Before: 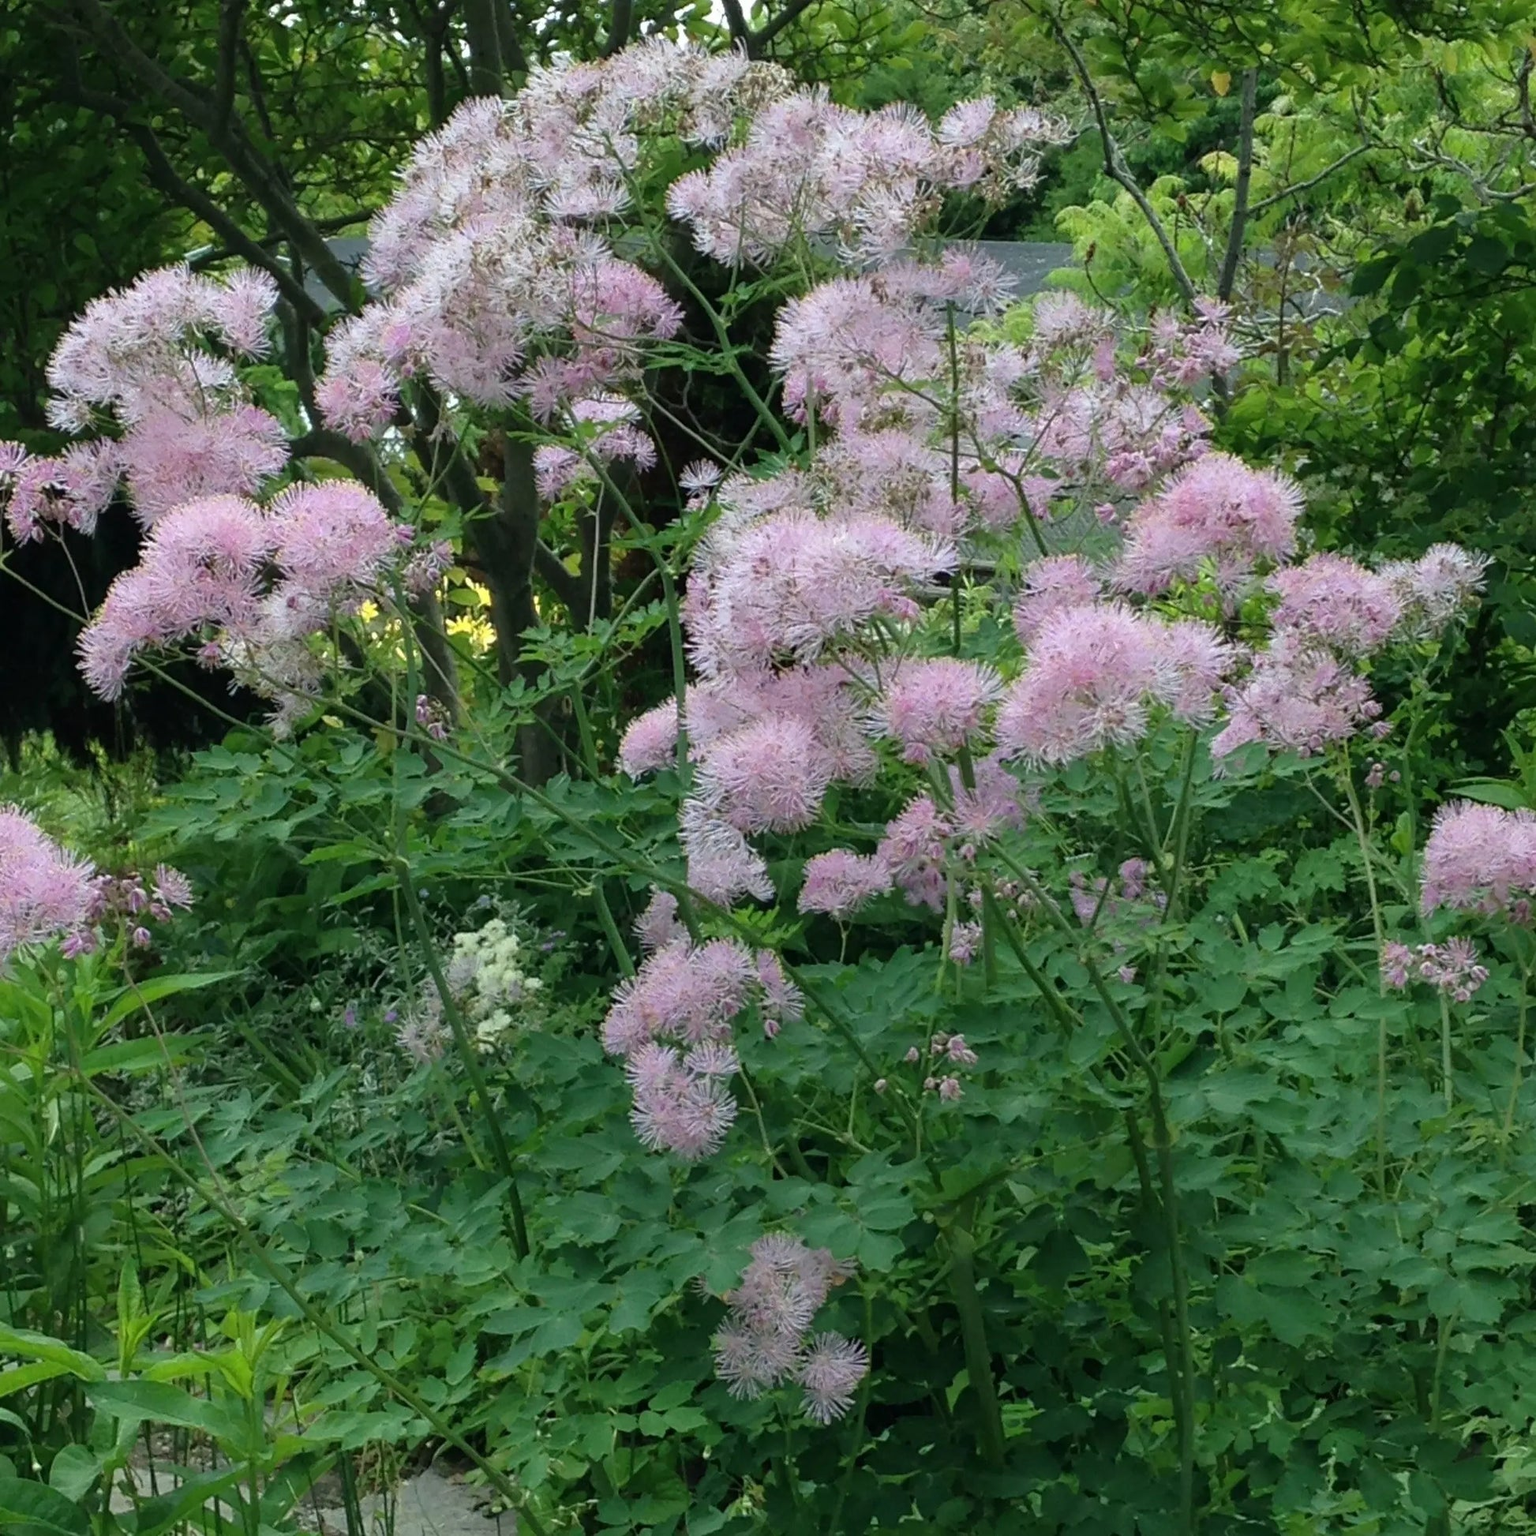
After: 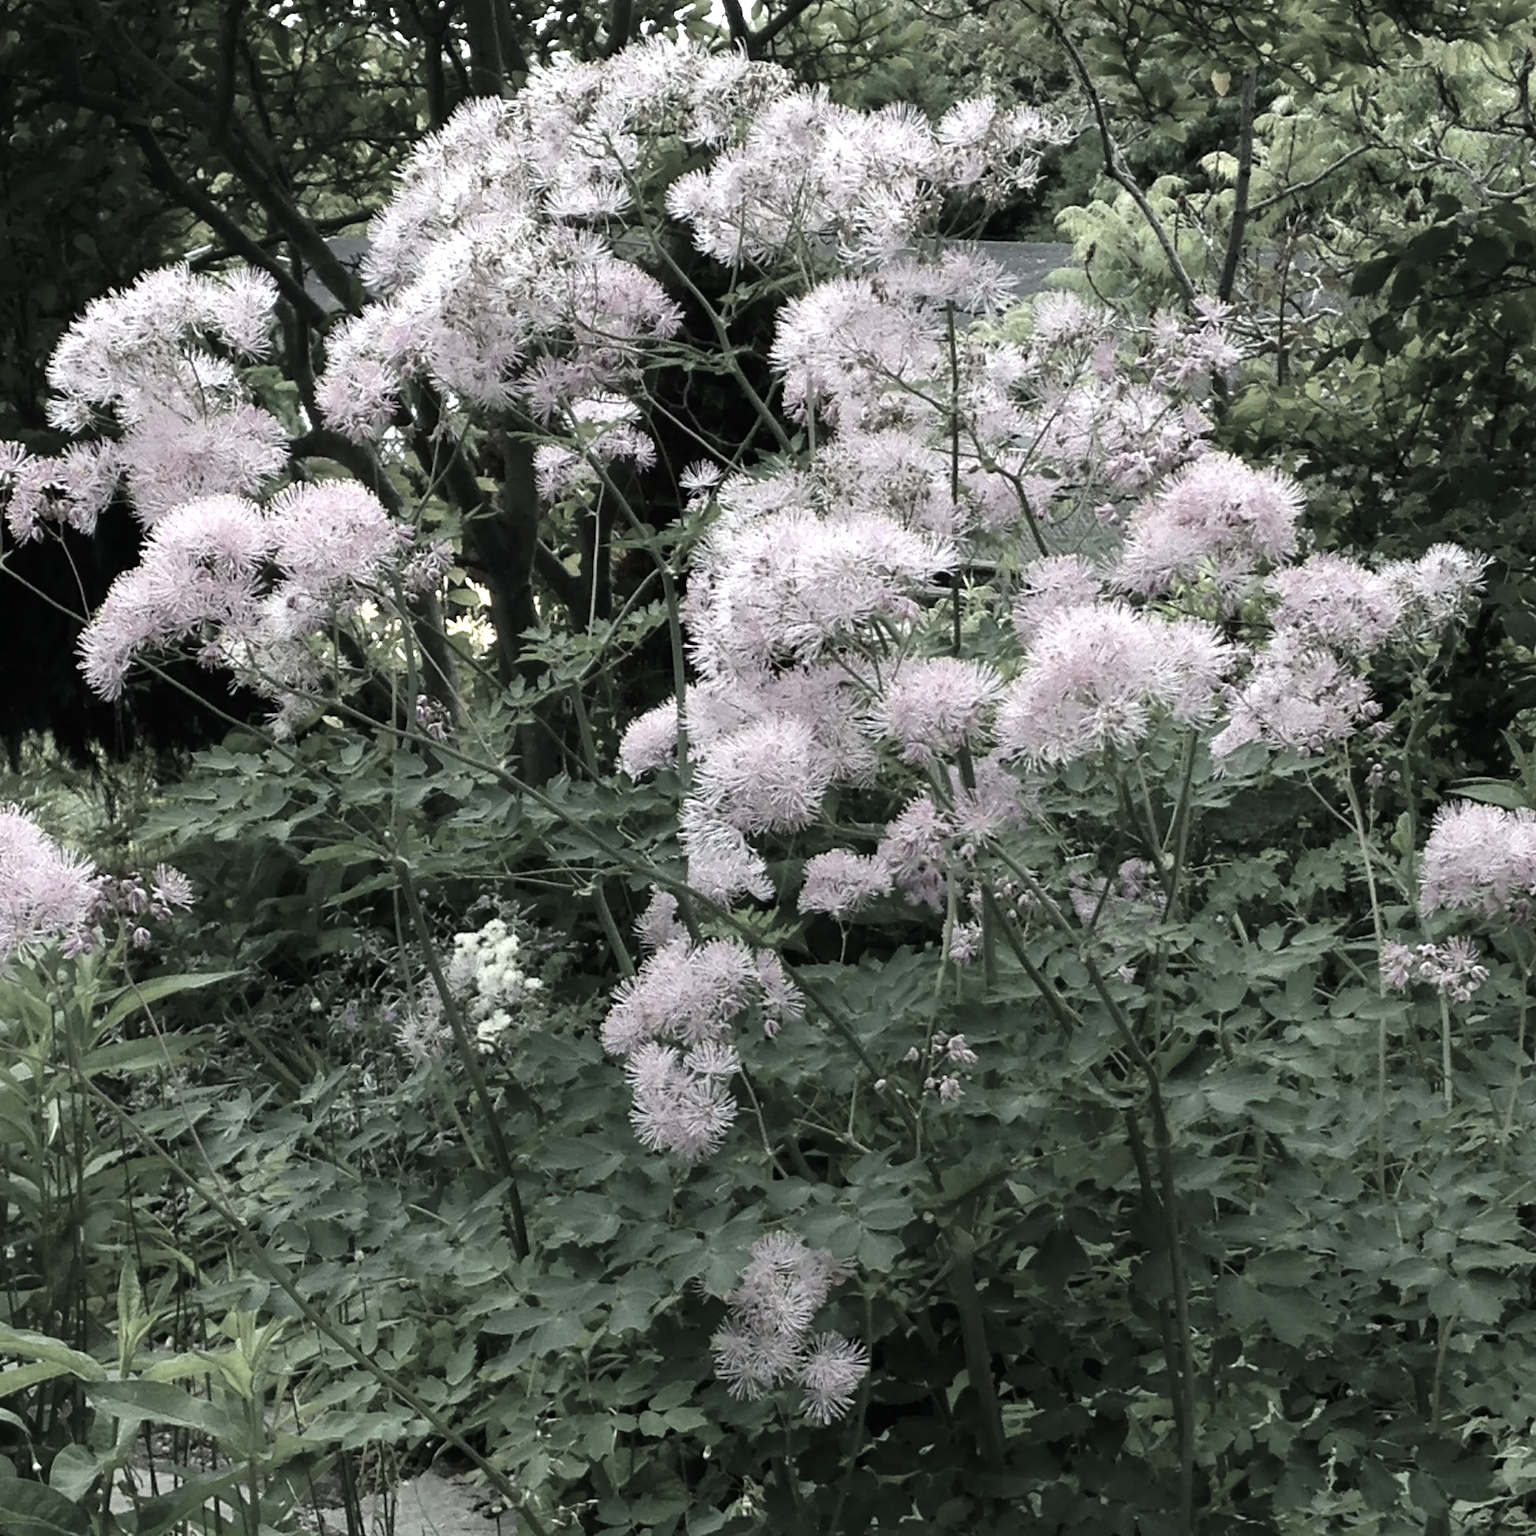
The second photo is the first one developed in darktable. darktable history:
tone equalizer: -8 EV -0.75 EV, -7 EV -0.7 EV, -6 EV -0.6 EV, -5 EV -0.4 EV, -3 EV 0.4 EV, -2 EV 0.6 EV, -1 EV 0.7 EV, +0 EV 0.75 EV, edges refinement/feathering 500, mask exposure compensation -1.57 EV, preserve details no
color correction: saturation 0.3
